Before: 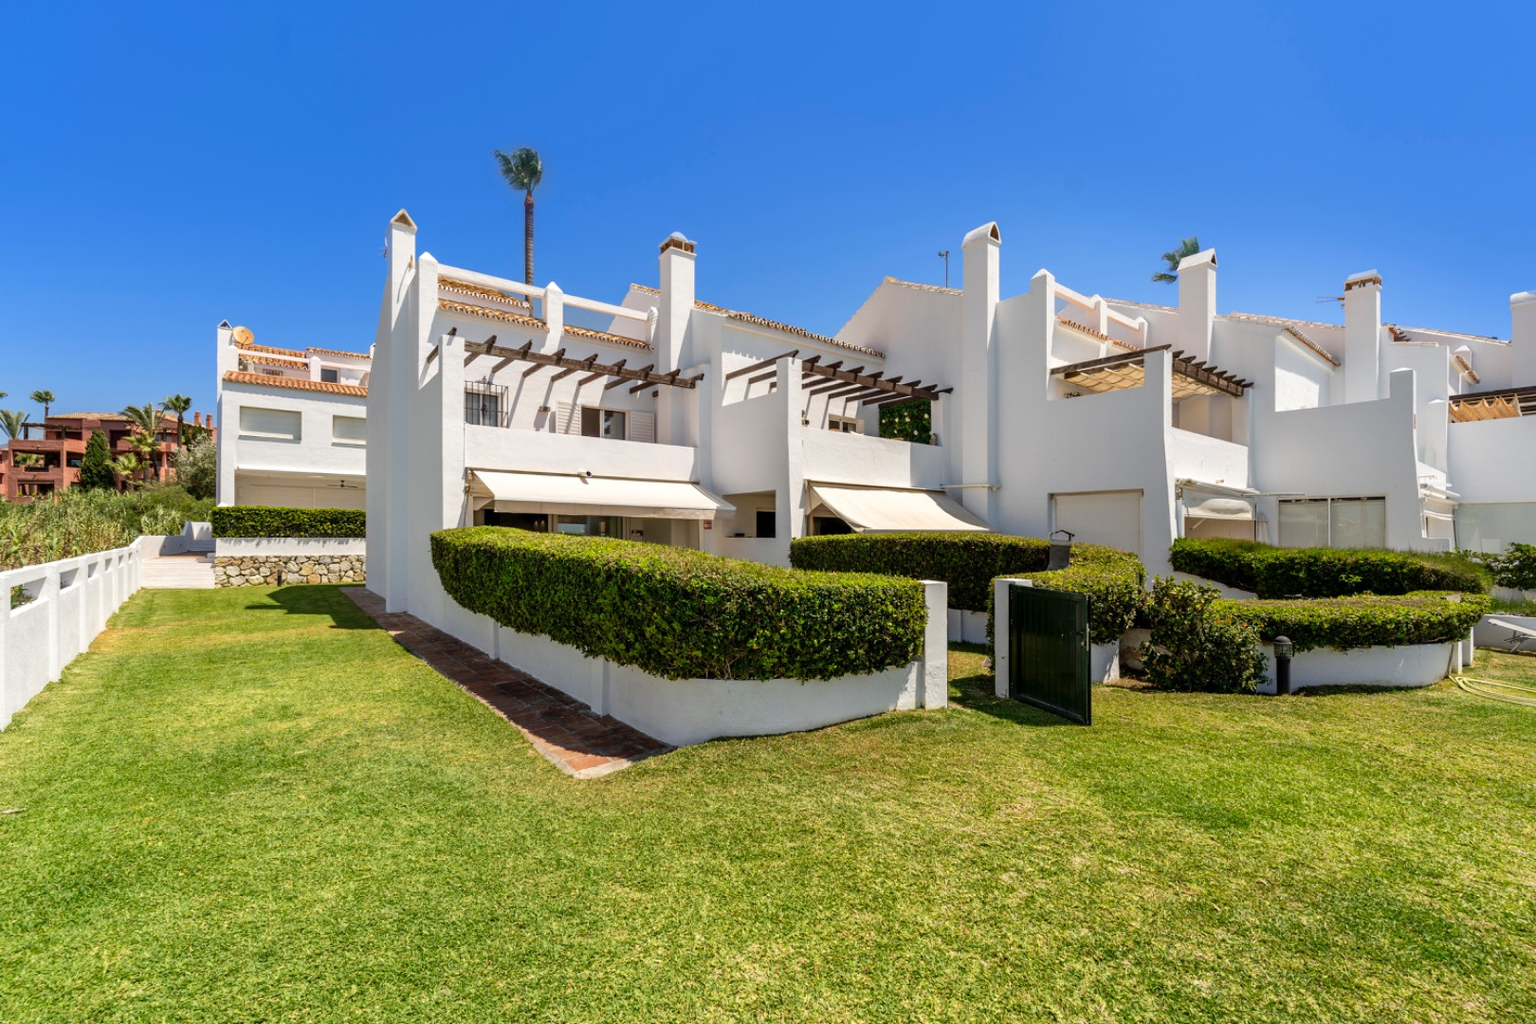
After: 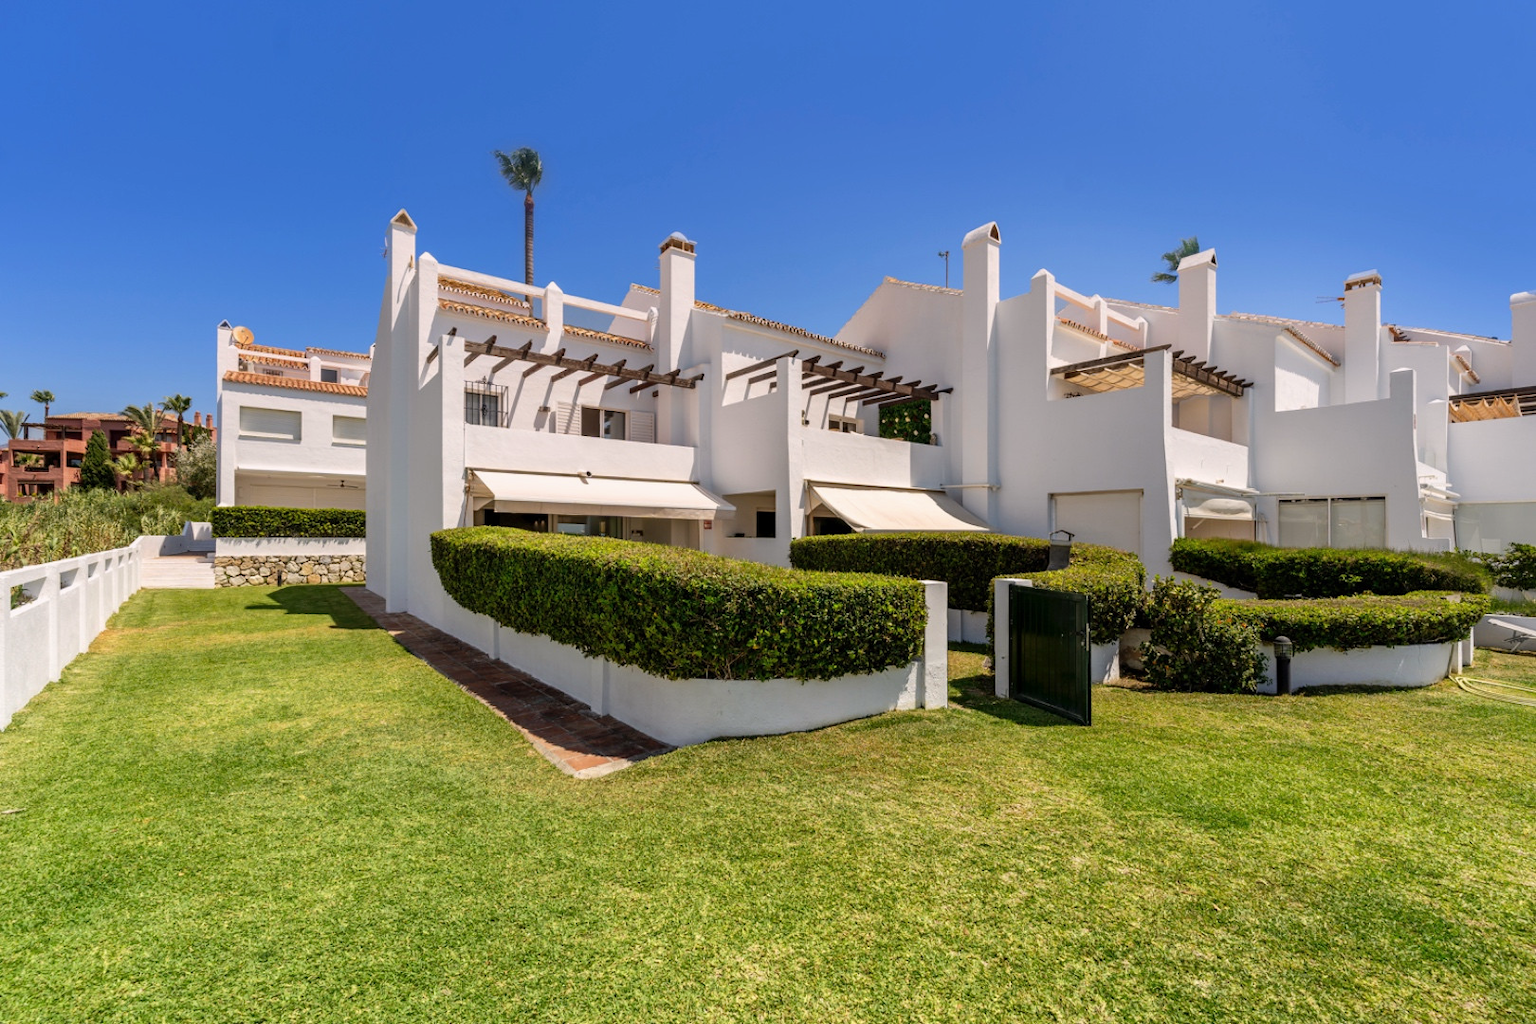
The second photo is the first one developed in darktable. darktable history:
graduated density: density 0.38 EV, hardness 21%, rotation -6.11°, saturation 32%
color correction: saturation 0.98
